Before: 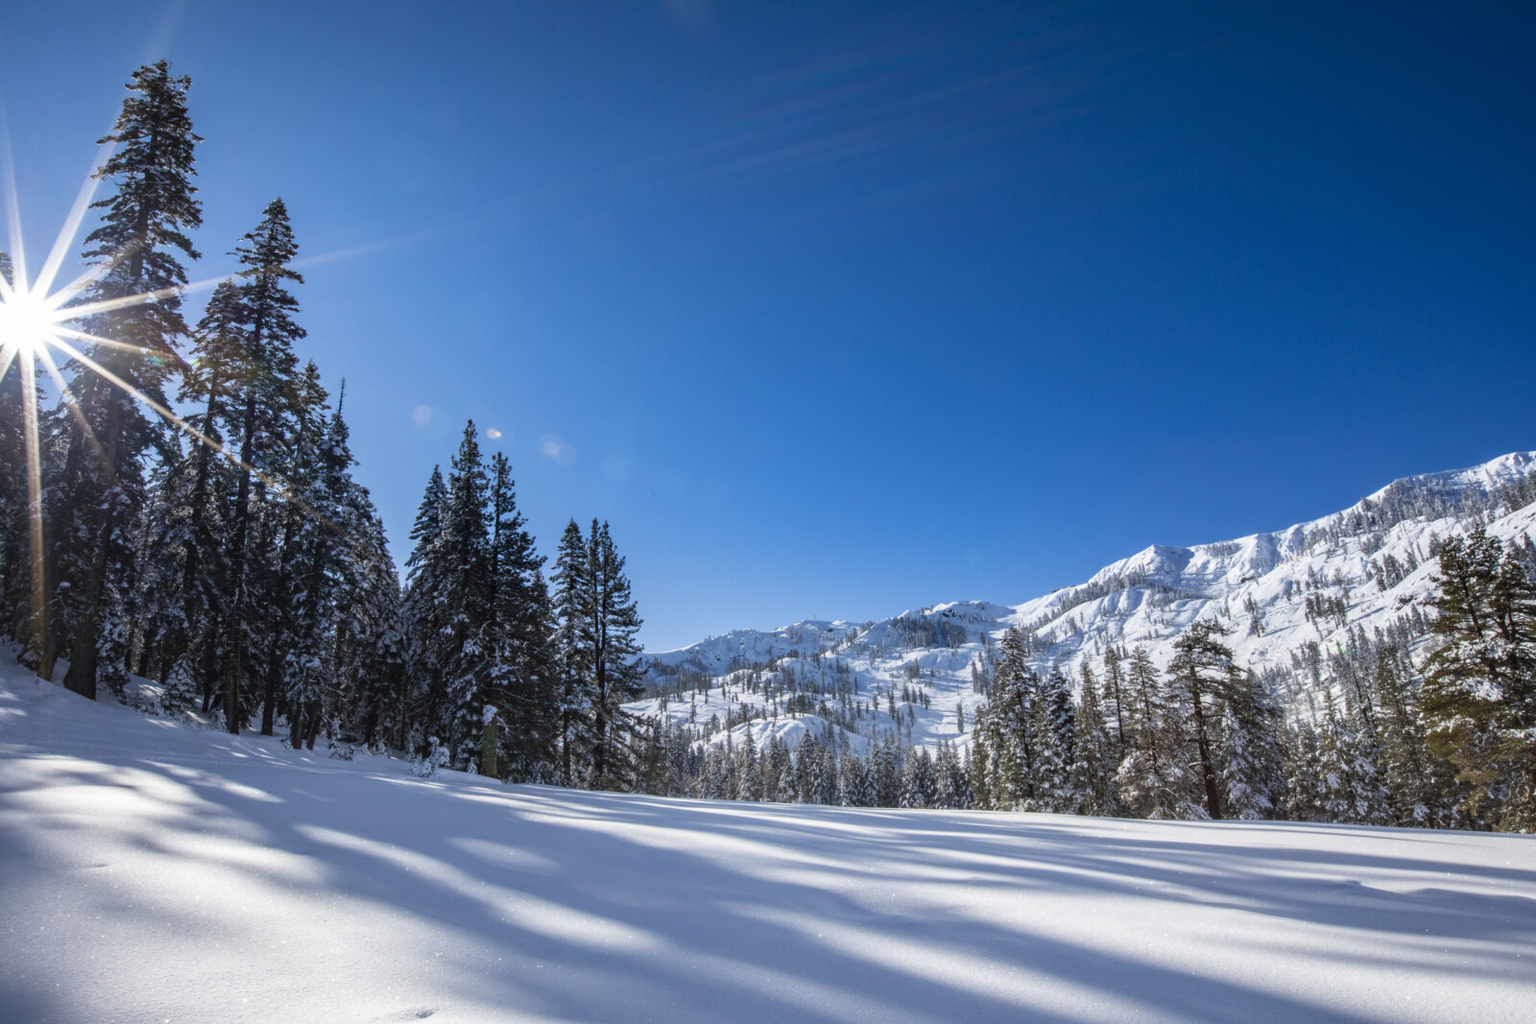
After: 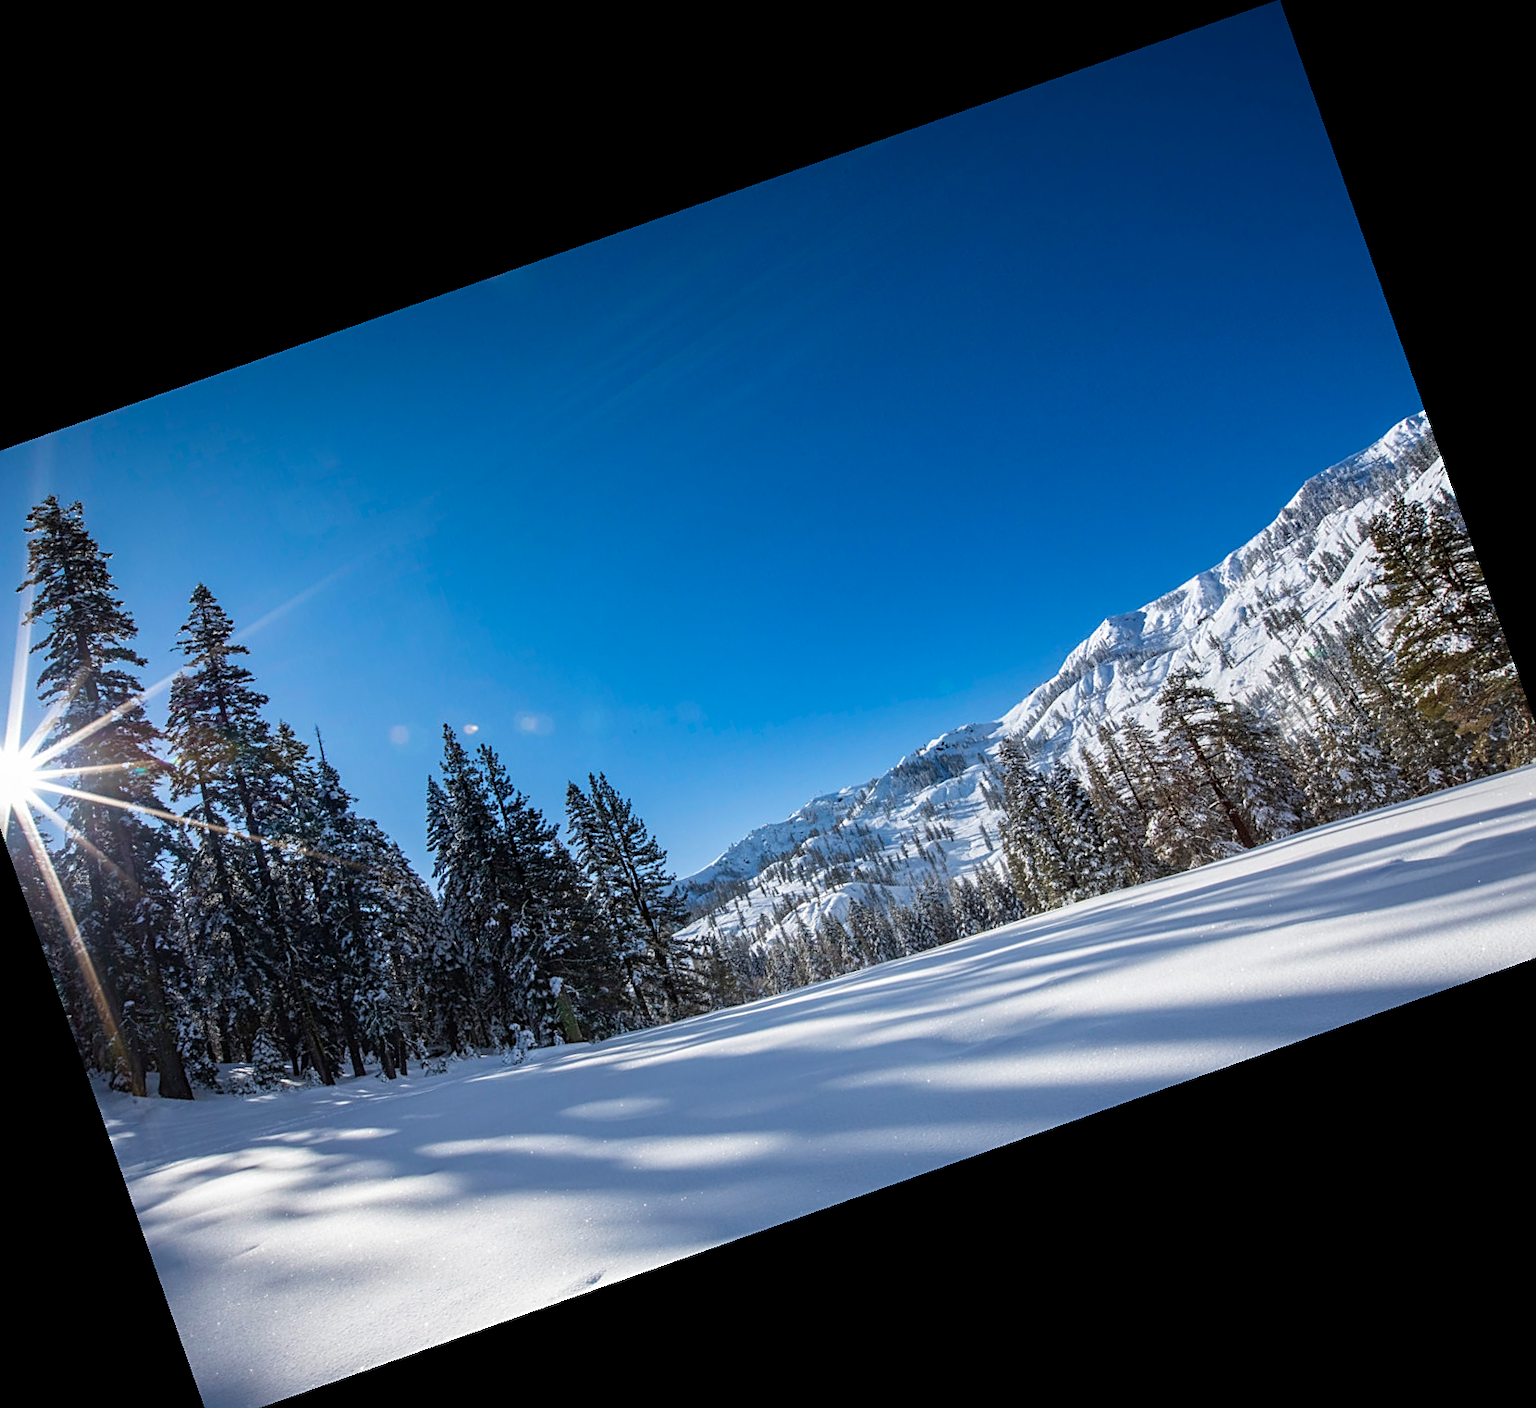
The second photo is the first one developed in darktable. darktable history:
sharpen: on, module defaults
crop and rotate: angle 19.43°, left 6.812%, right 4.125%, bottom 1.087%
